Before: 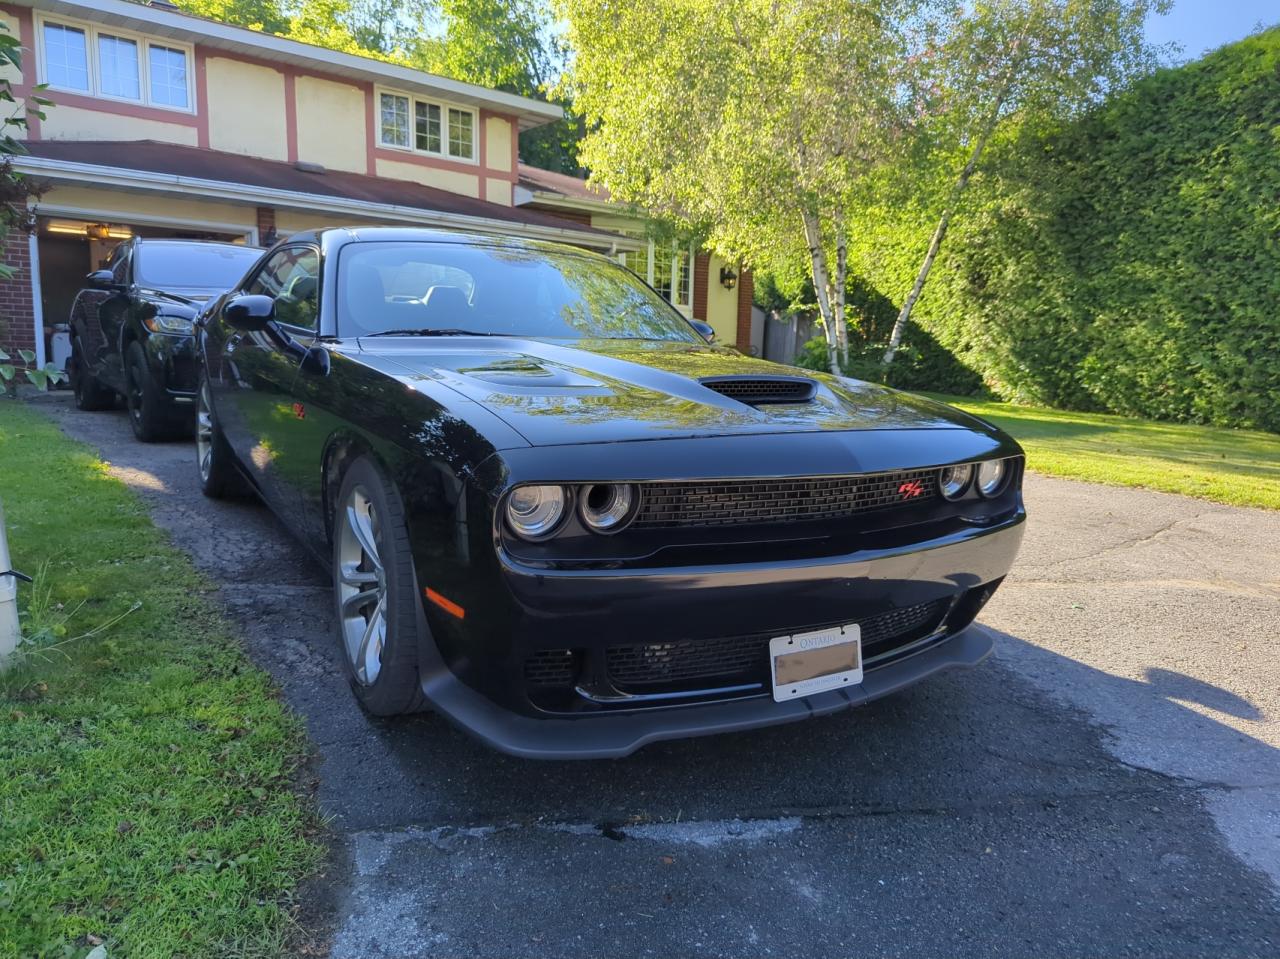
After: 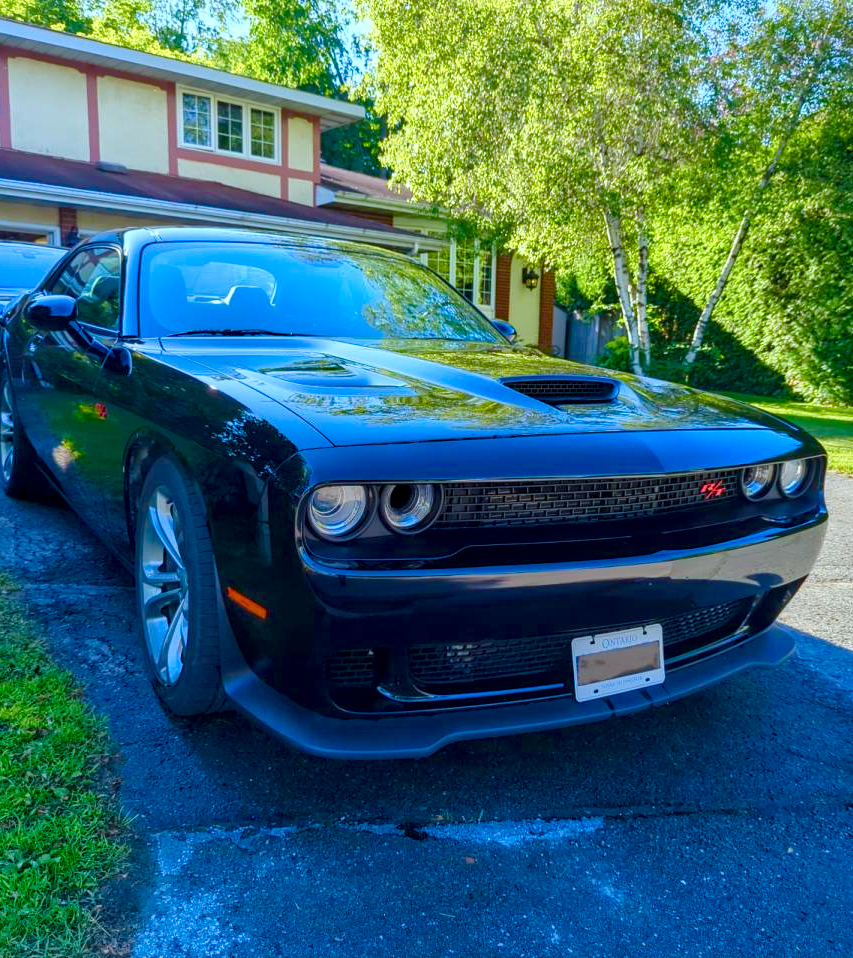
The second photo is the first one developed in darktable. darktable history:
color balance rgb: perceptual saturation grading › global saturation 24.74%, perceptual saturation grading › highlights -51.22%, perceptual saturation grading › mid-tones 19.16%, perceptual saturation grading › shadows 60.98%, global vibrance 50%
crop and rotate: left 15.546%, right 17.787%
color calibration: illuminant F (fluorescent), F source F9 (Cool White Deluxe 4150 K) – high CRI, x 0.374, y 0.373, temperature 4158.34 K
local contrast: highlights 35%, detail 135%
